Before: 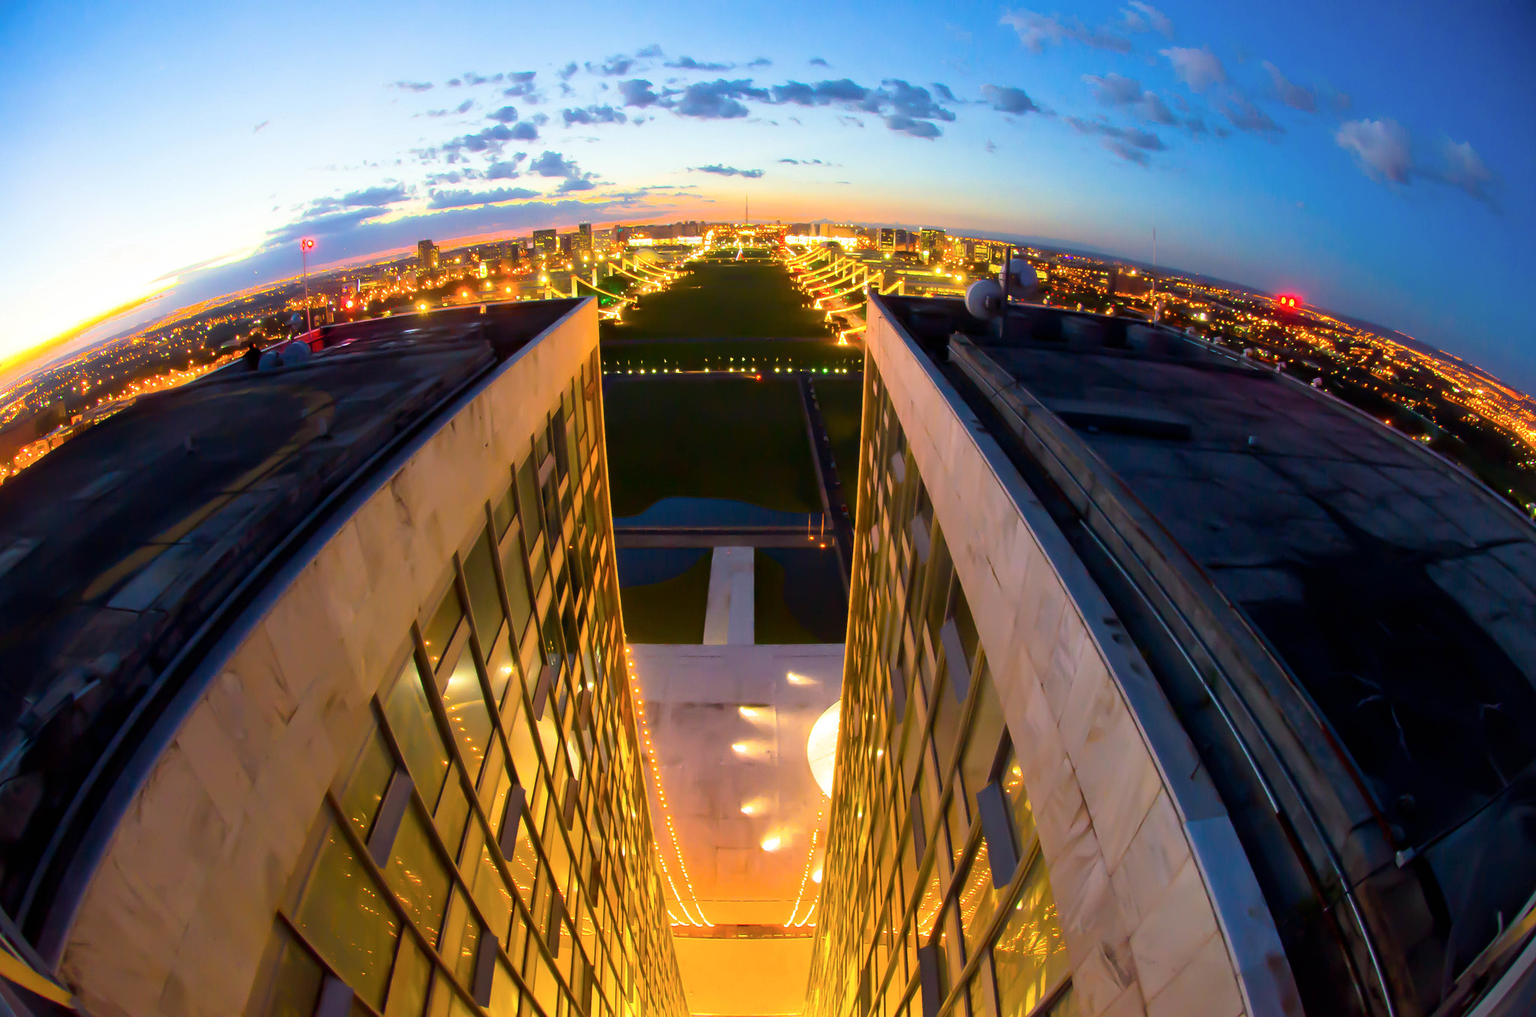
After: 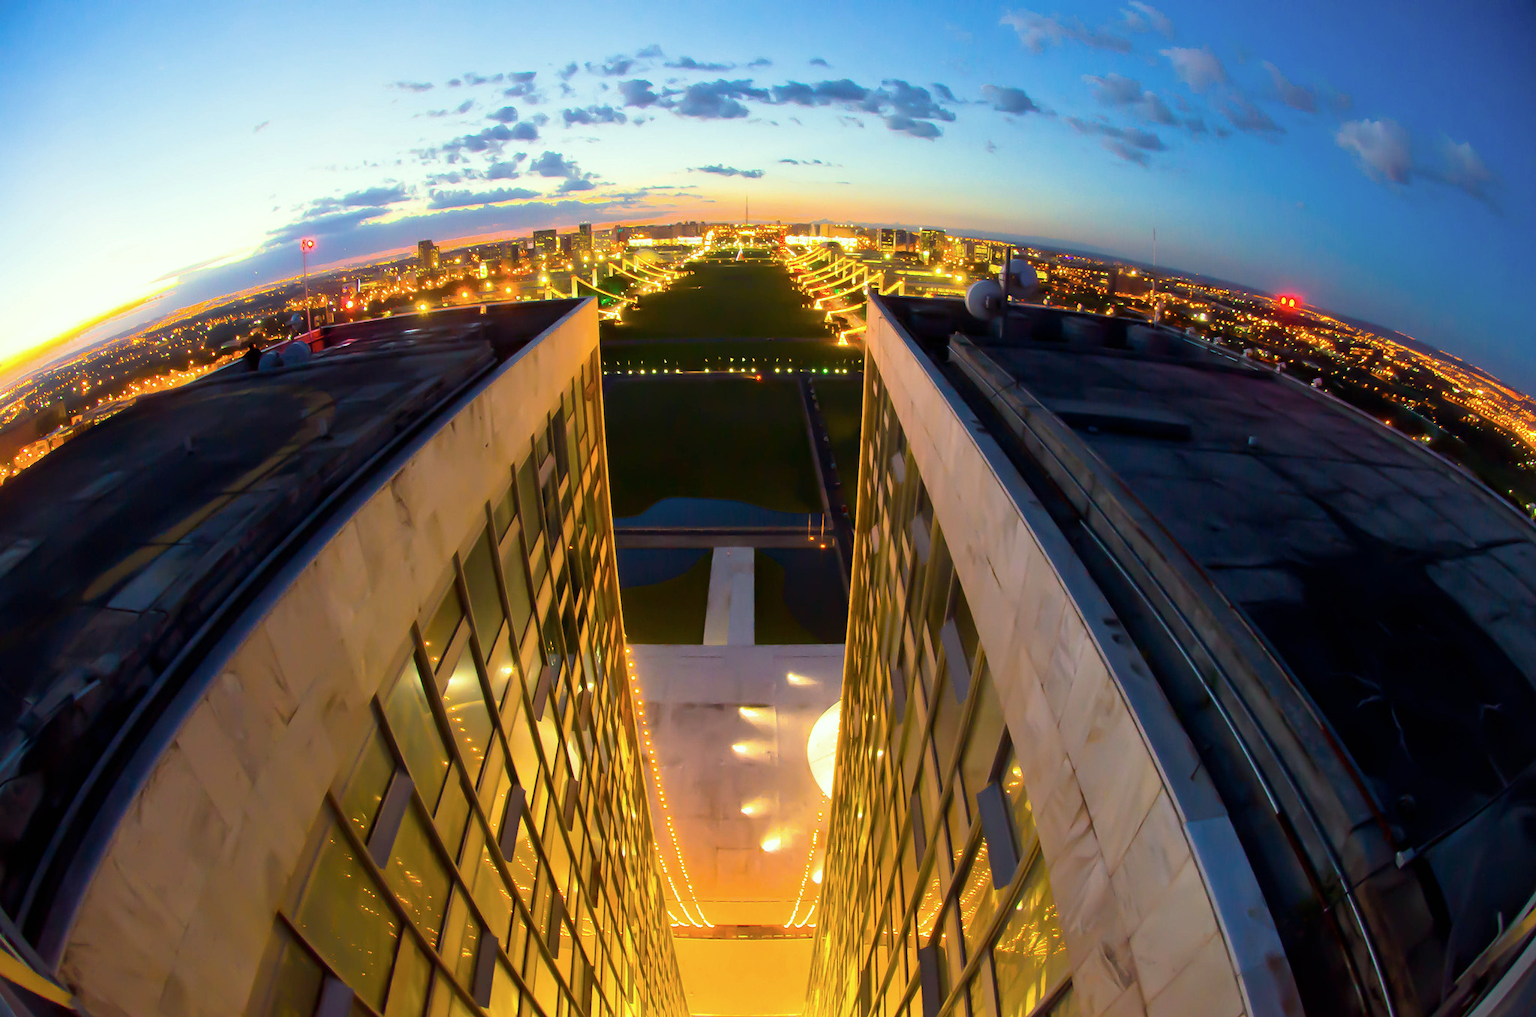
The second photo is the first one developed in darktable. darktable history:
color correction: highlights a* -4.79, highlights b* 5.05, saturation 0.937
